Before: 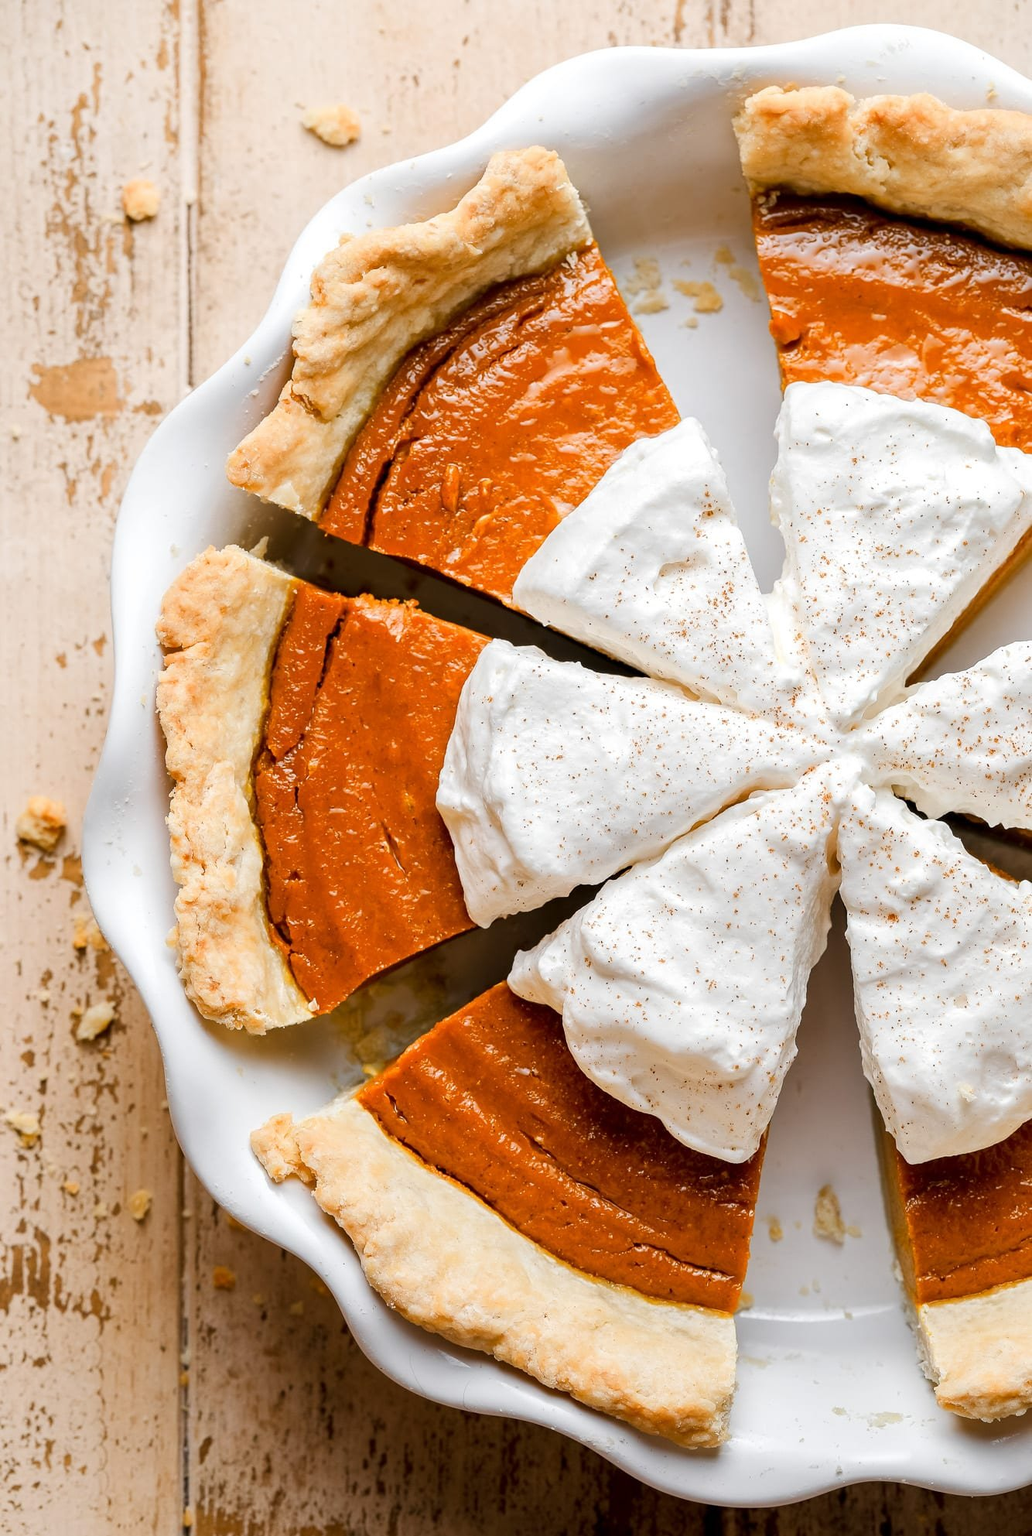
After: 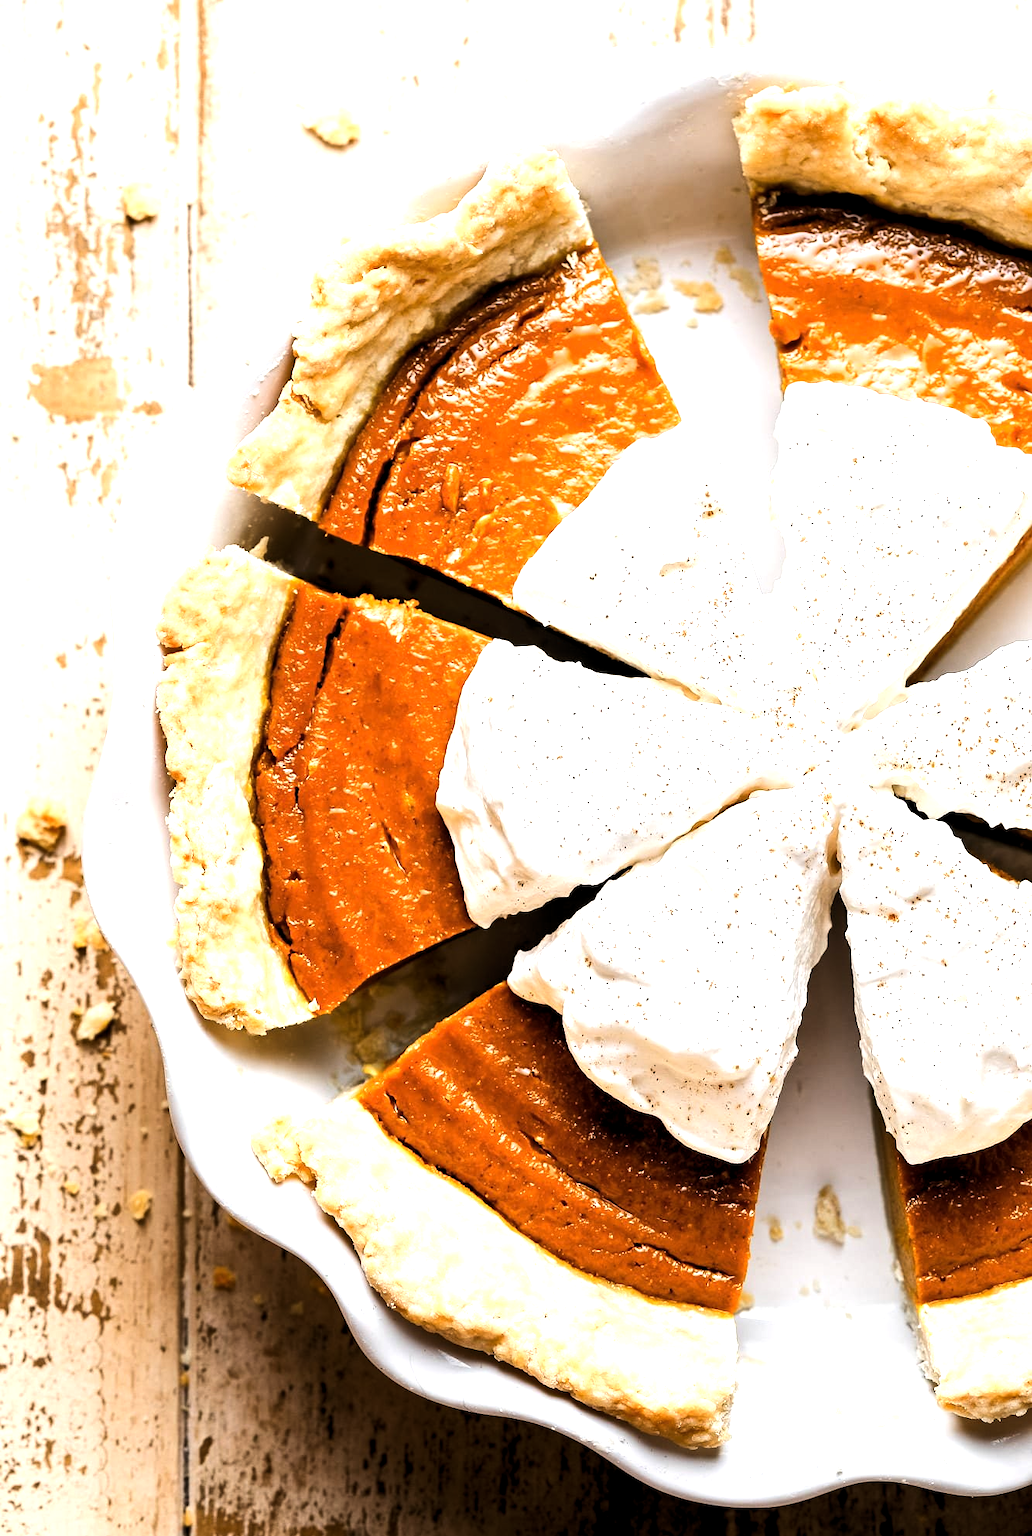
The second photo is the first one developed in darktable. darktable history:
levels: levels [0.026, 0.507, 0.987]
tone equalizer: -8 EV -1.08 EV, -7 EV -1.01 EV, -6 EV -0.867 EV, -5 EV -0.578 EV, -3 EV 0.578 EV, -2 EV 0.867 EV, -1 EV 1.01 EV, +0 EV 1.08 EV, edges refinement/feathering 500, mask exposure compensation -1.57 EV, preserve details no
